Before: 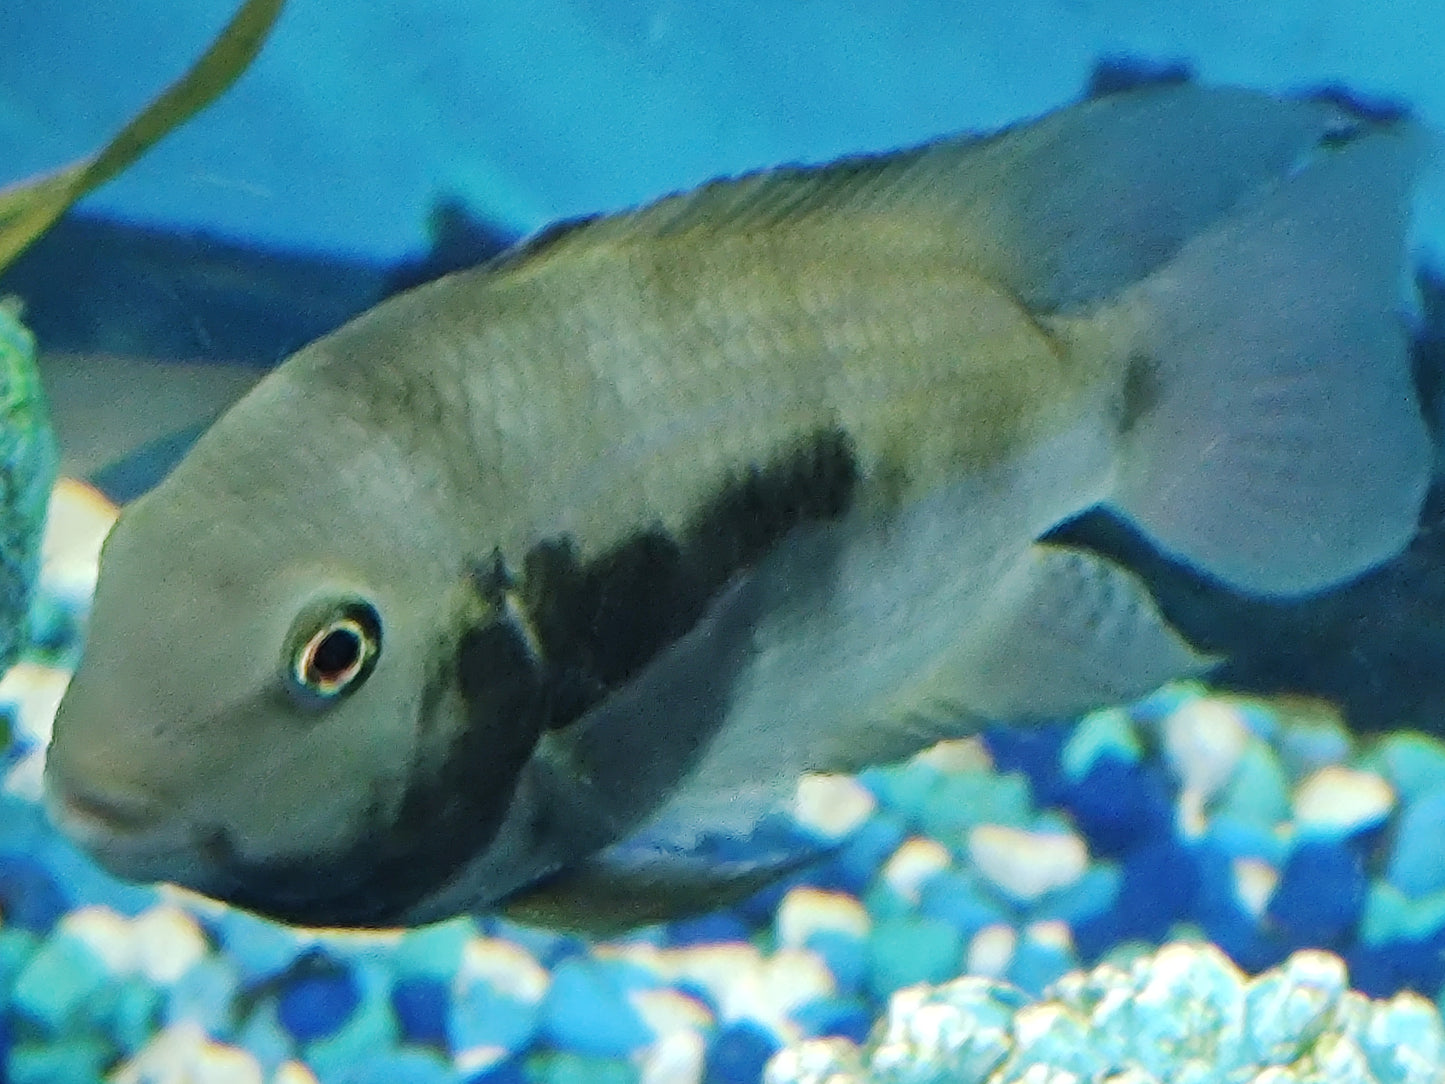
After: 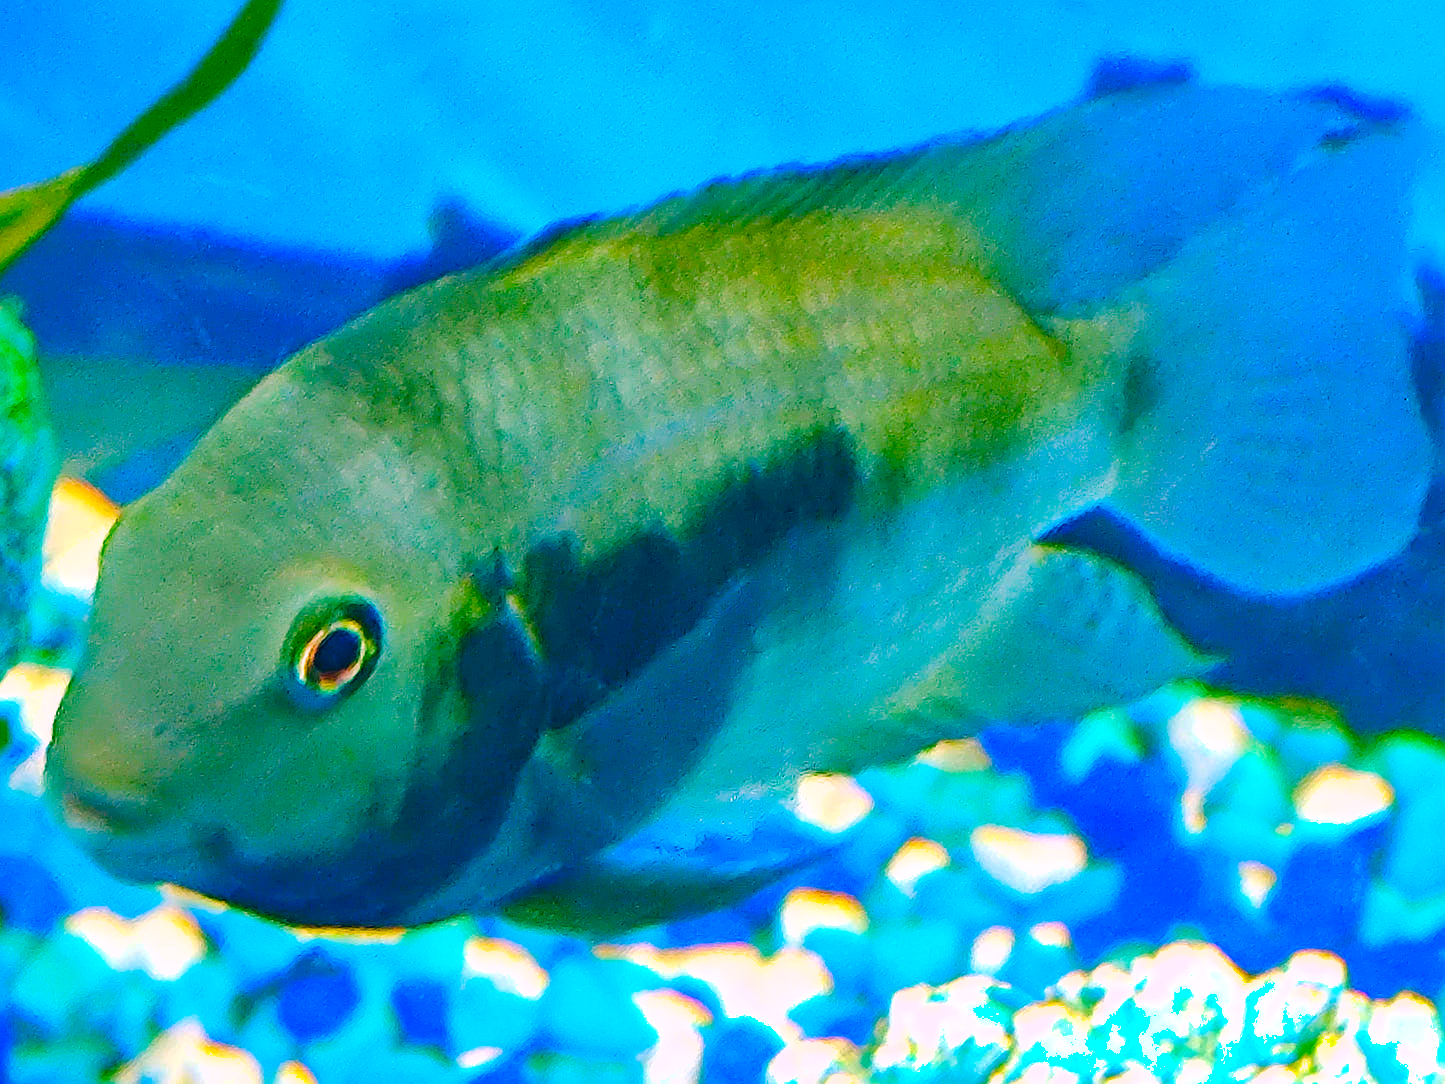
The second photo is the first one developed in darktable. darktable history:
shadows and highlights: on, module defaults
color balance rgb: linear chroma grading › shadows 10%, linear chroma grading › highlights 10%, linear chroma grading › global chroma 15%, linear chroma grading › mid-tones 15%, perceptual saturation grading › global saturation 40%, perceptual saturation grading › highlights -25%, perceptual saturation grading › mid-tones 35%, perceptual saturation grading › shadows 35%, perceptual brilliance grading › global brilliance 11.29%, global vibrance 11.29%
color correction: highlights a* 17.03, highlights b* 0.205, shadows a* -15.38, shadows b* -14.56, saturation 1.5
sharpen: on, module defaults
